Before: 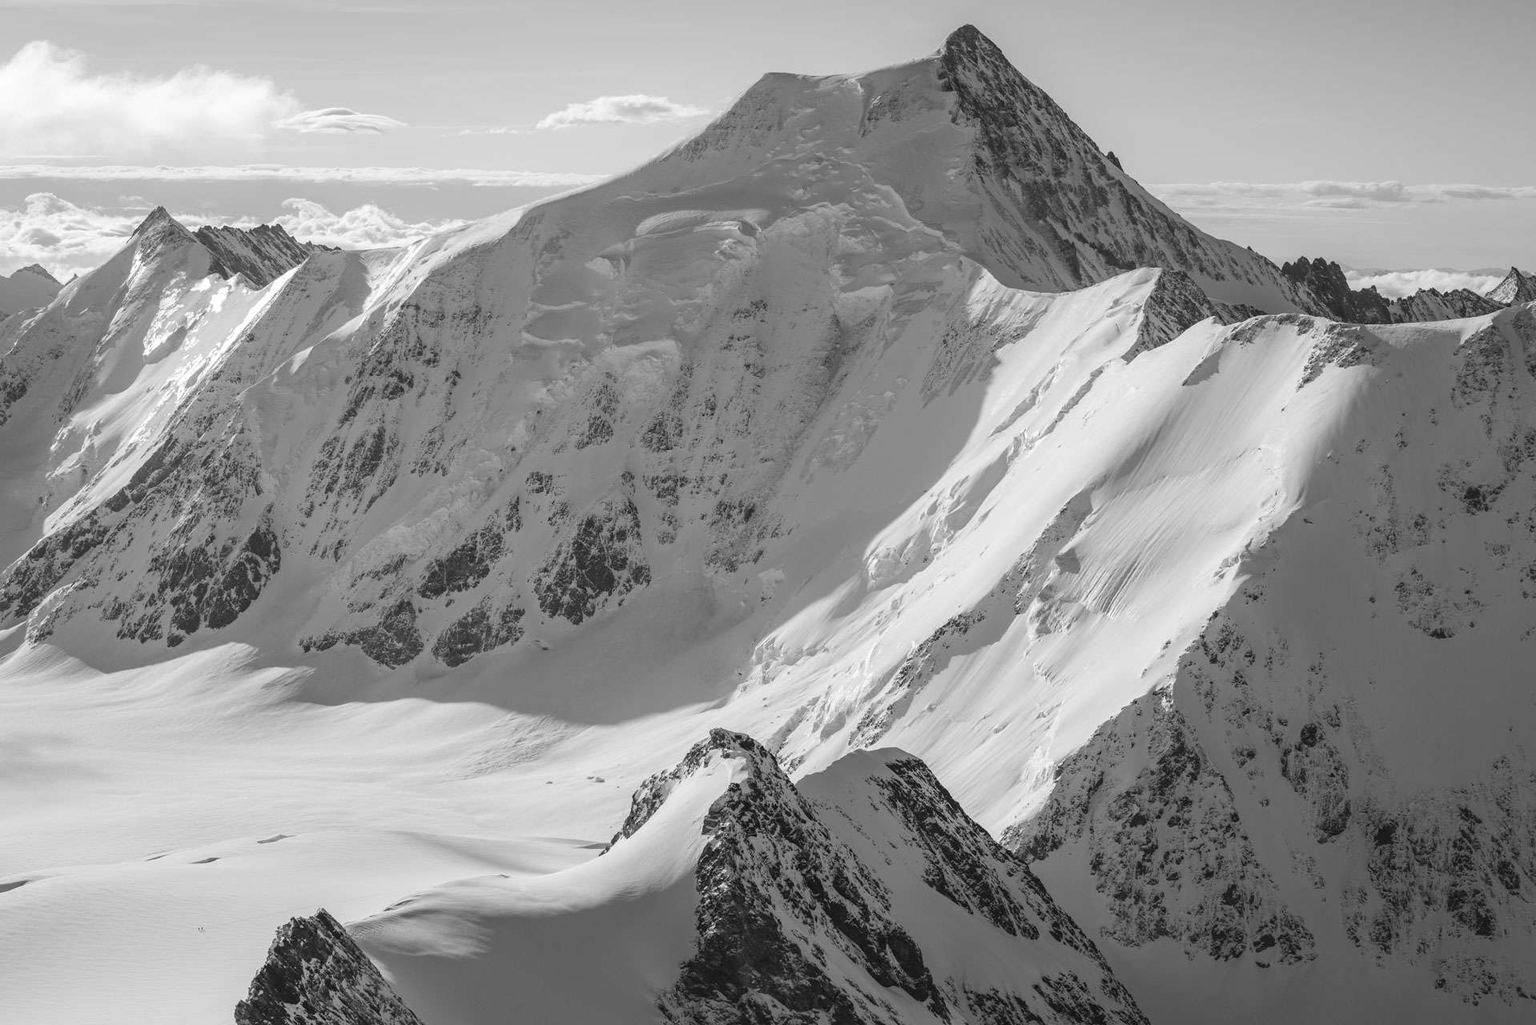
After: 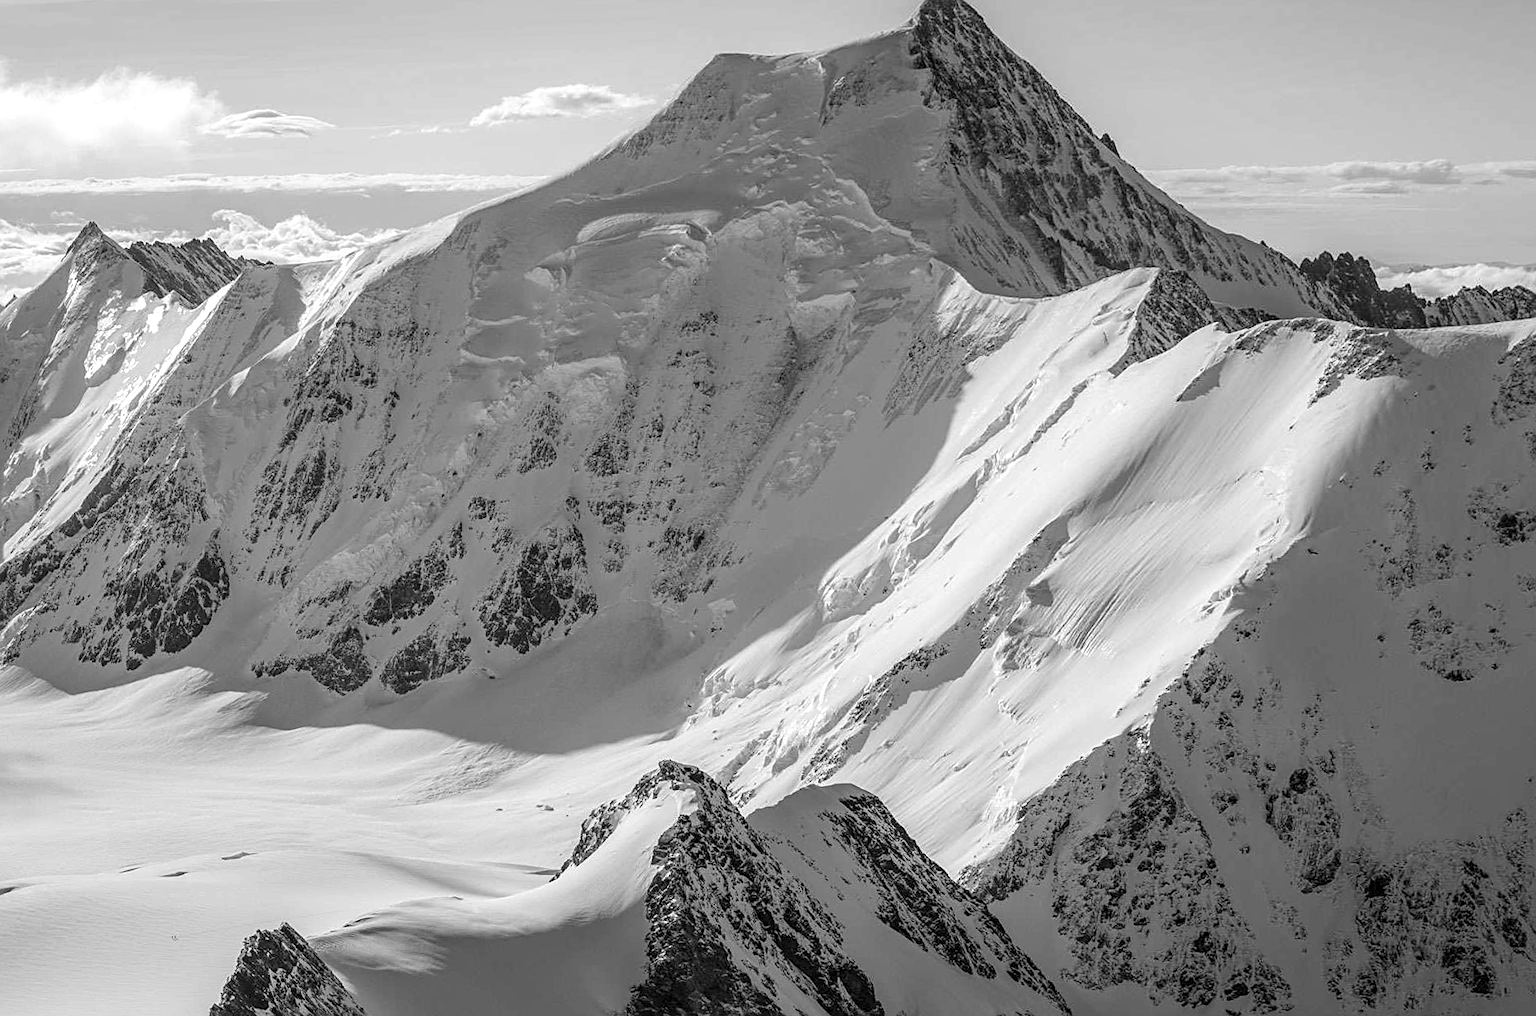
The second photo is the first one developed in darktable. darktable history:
rotate and perspective: rotation 0.062°, lens shift (vertical) 0.115, lens shift (horizontal) -0.133, crop left 0.047, crop right 0.94, crop top 0.061, crop bottom 0.94
local contrast: detail 130%
color zones: curves: ch1 [(0, 0.469) (0.01, 0.469) (0.12, 0.446) (0.248, 0.469) (0.5, 0.5) (0.748, 0.5) (0.99, 0.469) (1, 0.469)]
sharpen: on, module defaults
